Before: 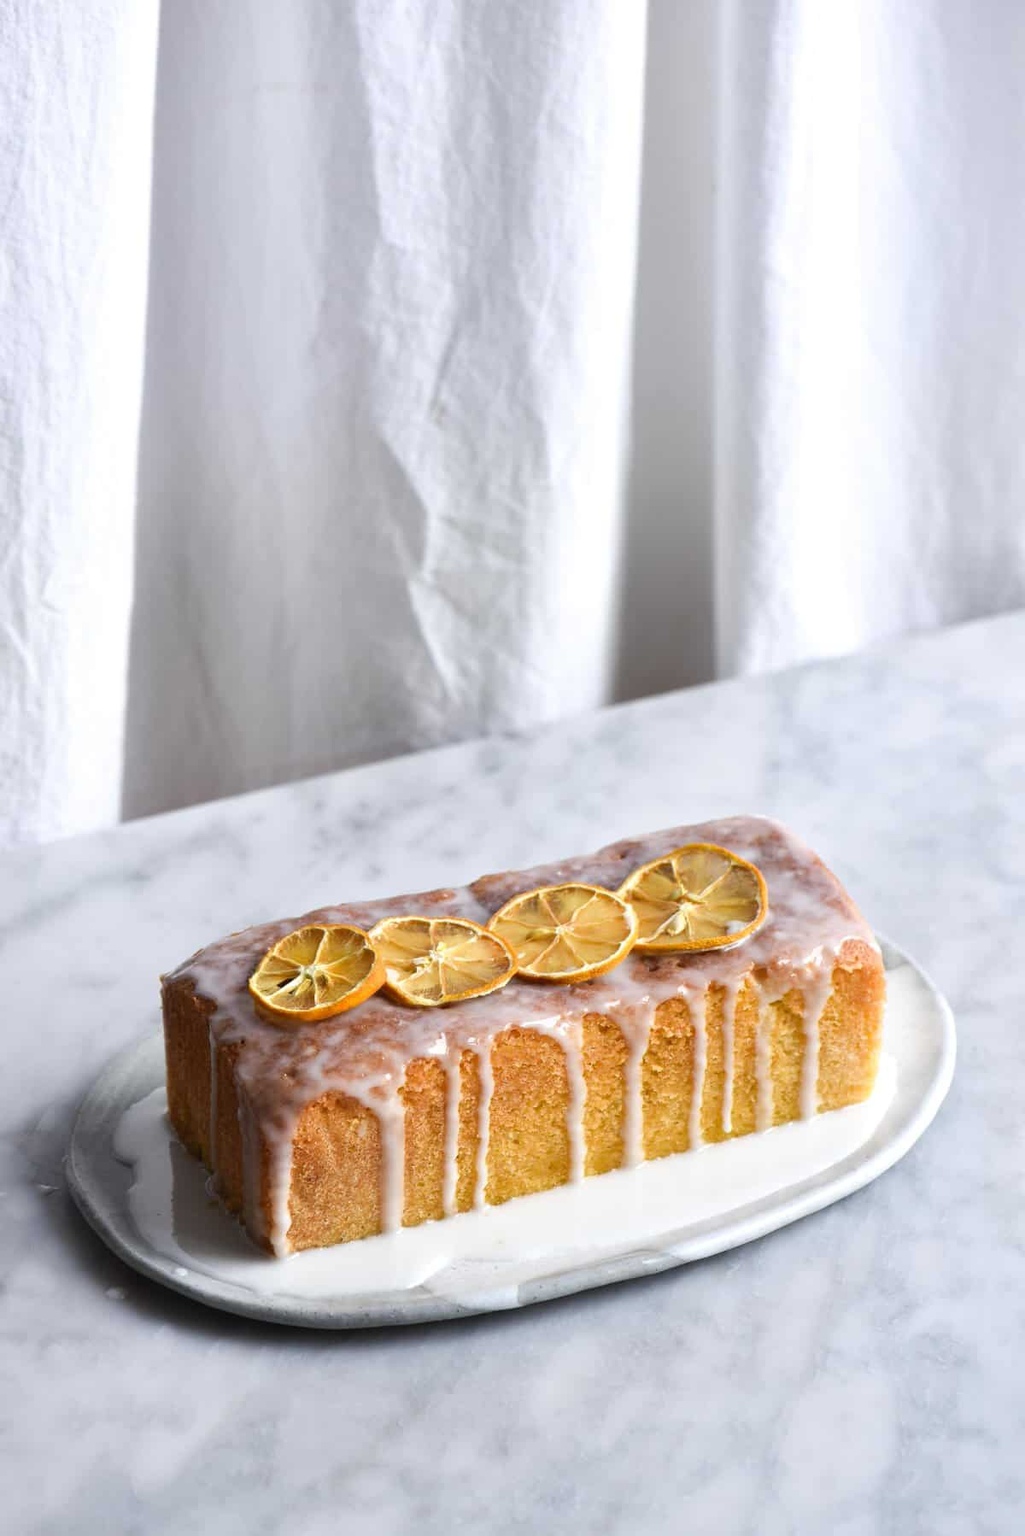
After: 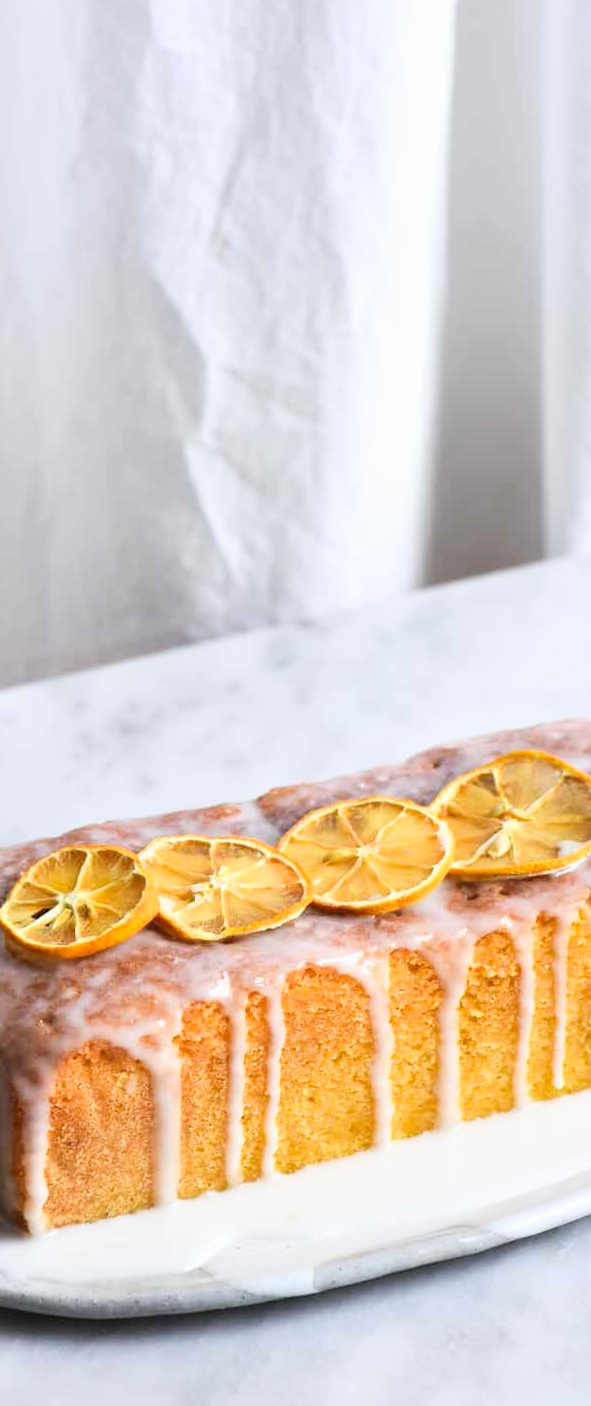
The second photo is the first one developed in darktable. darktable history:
crop and rotate: angle 0.017°, left 24.475%, top 13.221%, right 26.265%, bottom 8.577%
contrast brightness saturation: contrast -0.011, brightness -0.012, saturation 0.033
base curve: curves: ch0 [(0, 0) (0.204, 0.334) (0.55, 0.733) (1, 1)]
